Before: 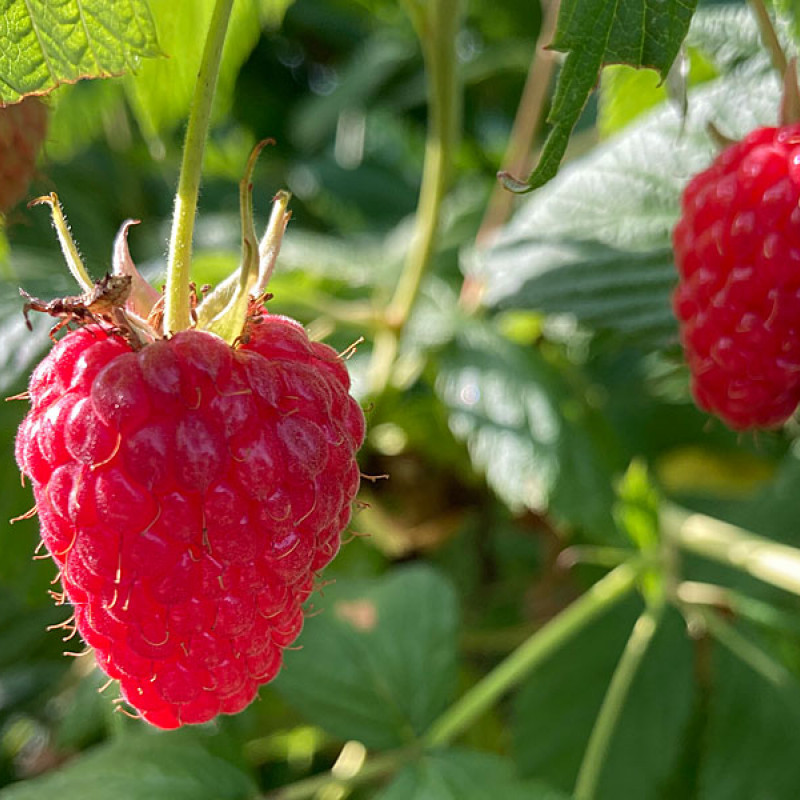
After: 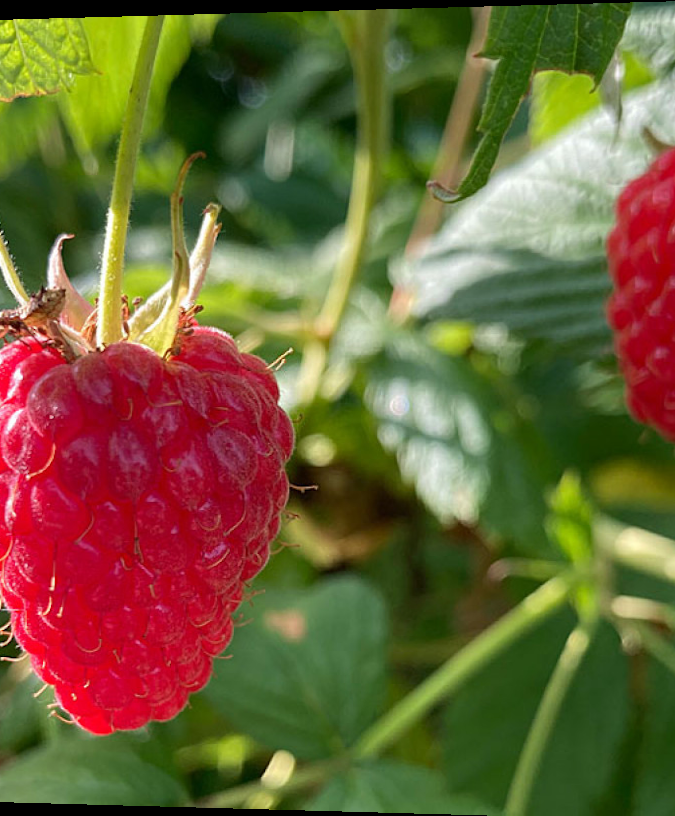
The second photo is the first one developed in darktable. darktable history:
crop: left 7.598%, right 7.873%
rotate and perspective: lens shift (horizontal) -0.055, automatic cropping off
